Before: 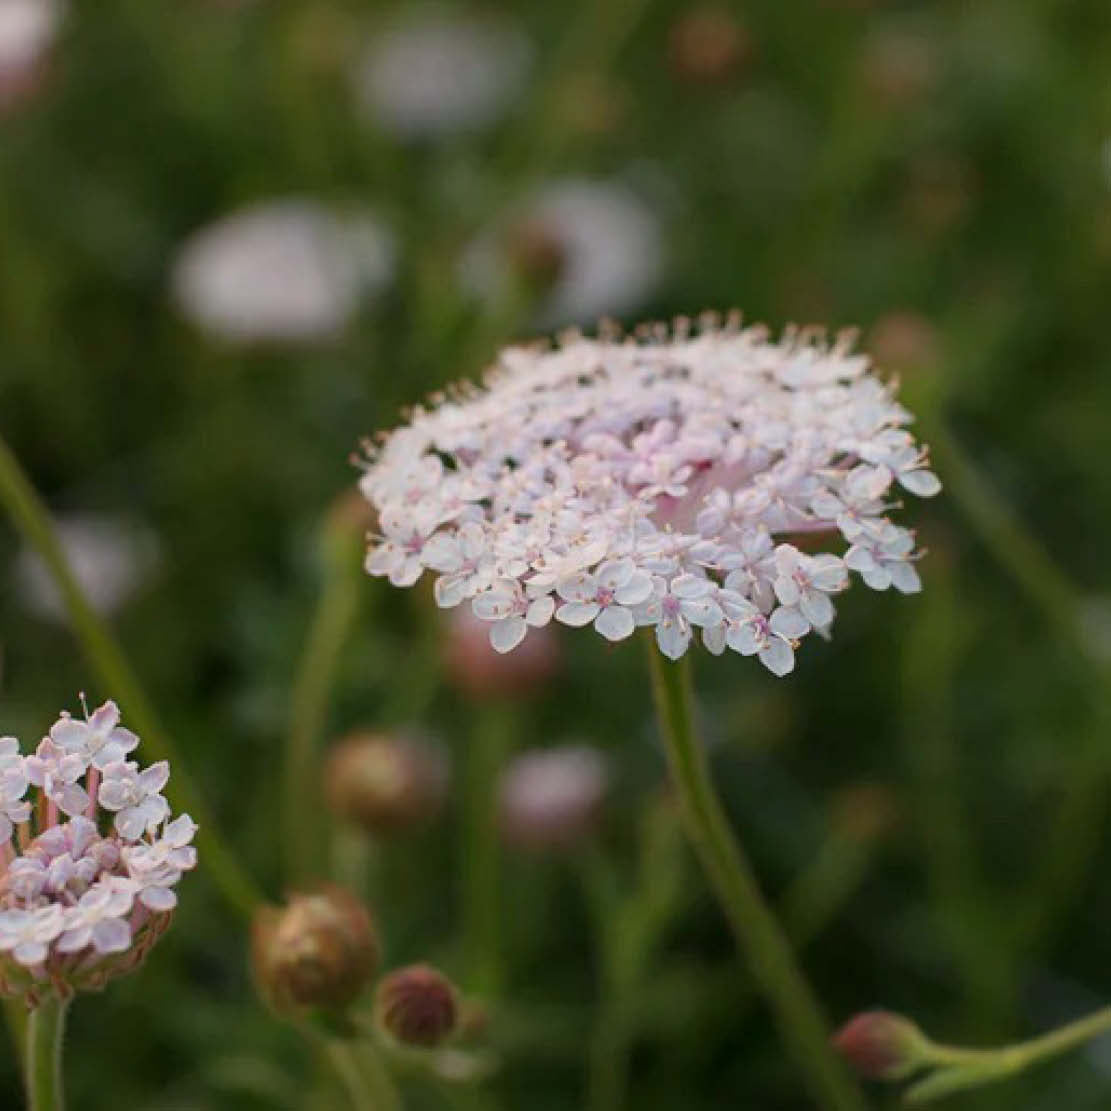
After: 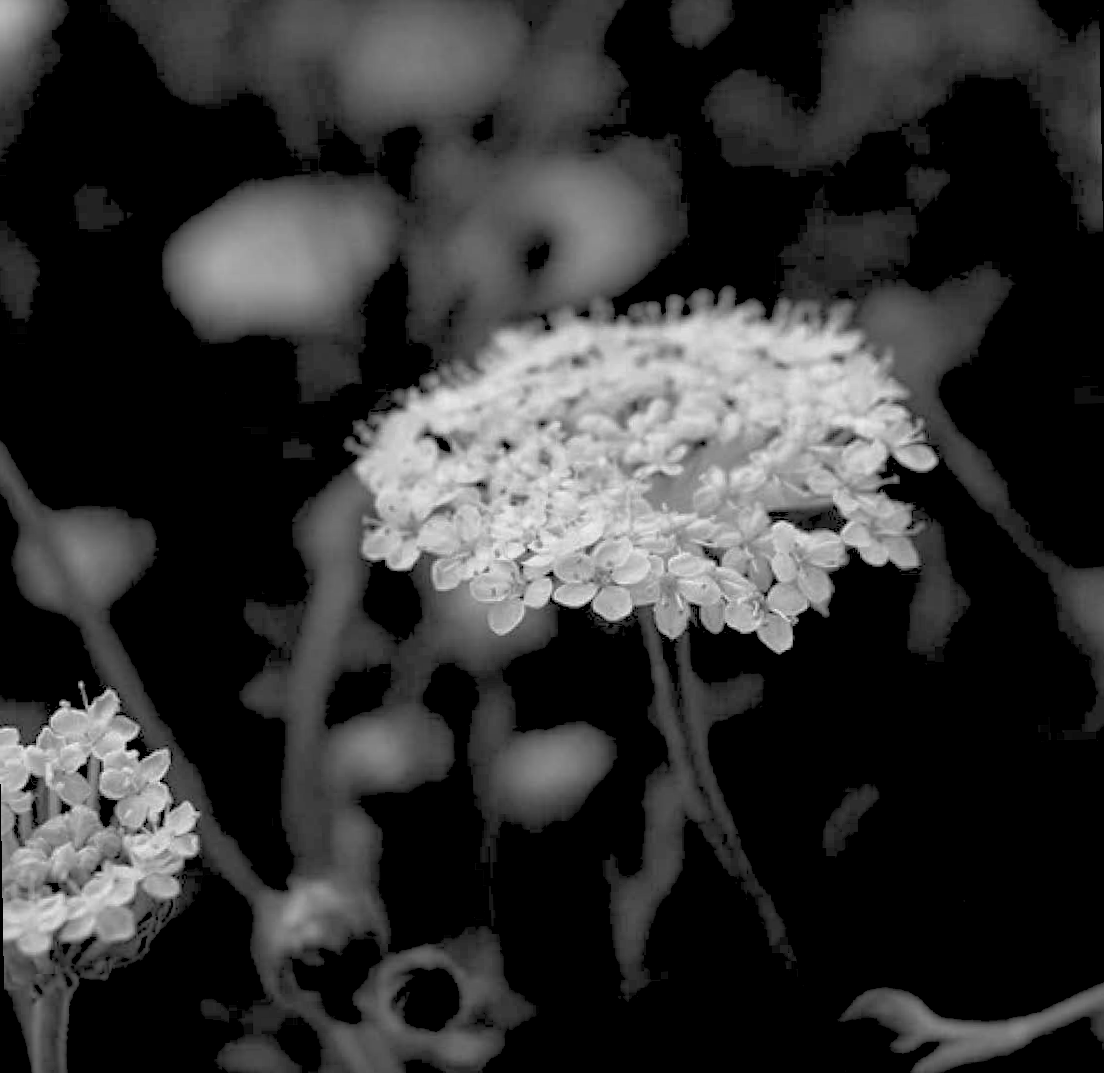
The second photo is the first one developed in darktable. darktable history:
base curve: curves: ch0 [(0, 0) (0.595, 0.418) (1, 1)], preserve colors none
color balance rgb: shadows lift › luminance -9.41%, highlights gain › luminance 17.6%, global offset › luminance -1.45%, perceptual saturation grading › highlights -17.77%, perceptual saturation grading › mid-tones 33.1%, perceptual saturation grading › shadows 50.52%, global vibrance 24.22%
rotate and perspective: rotation -1°, crop left 0.011, crop right 0.989, crop top 0.025, crop bottom 0.975
rgb levels: levels [[0.027, 0.429, 0.996], [0, 0.5, 1], [0, 0.5, 1]]
monochrome: on, module defaults
